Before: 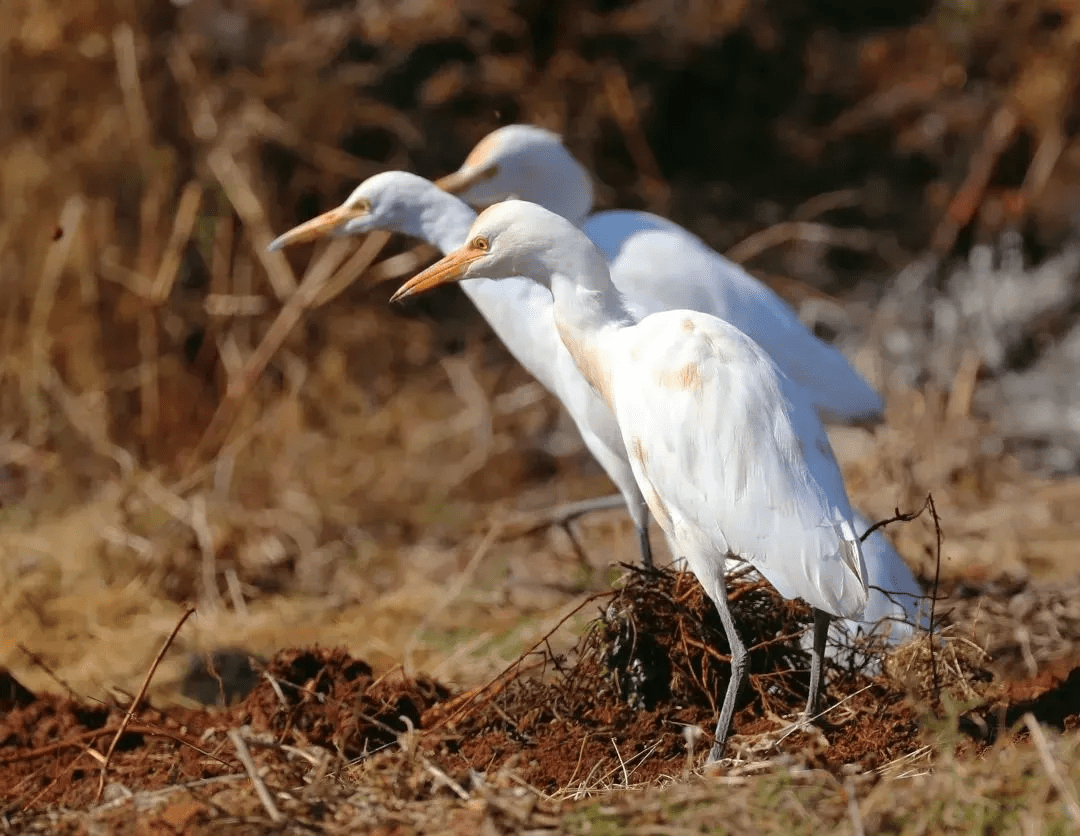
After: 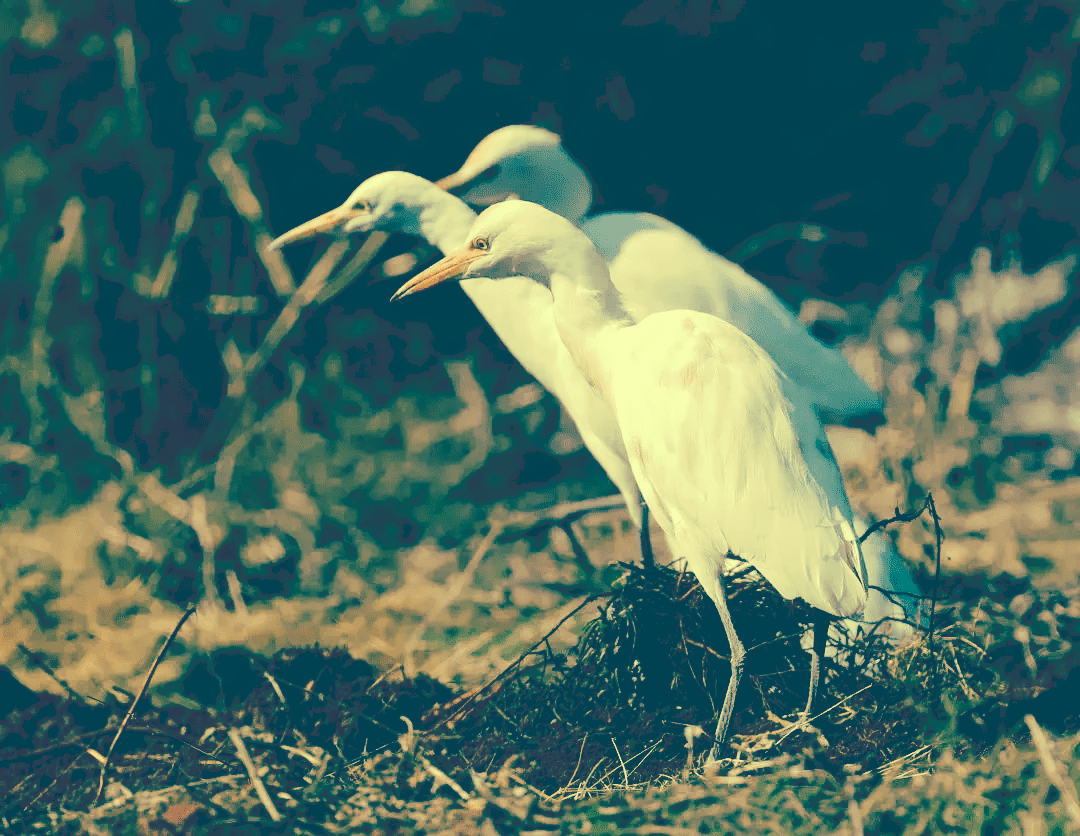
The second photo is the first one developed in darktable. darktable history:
tone curve: curves: ch0 [(0, 0) (0.003, 0.231) (0.011, 0.231) (0.025, 0.231) (0.044, 0.231) (0.069, 0.231) (0.1, 0.234) (0.136, 0.239) (0.177, 0.243) (0.224, 0.247) (0.277, 0.265) (0.335, 0.311) (0.399, 0.389) (0.468, 0.507) (0.543, 0.634) (0.623, 0.74) (0.709, 0.83) (0.801, 0.889) (0.898, 0.93) (1, 1)], preserve colors none
color look up table: target L [87.38, 86.47, 84.06, 67.89, 65.51, 62.35, 56.72, 47.71, 23.8, 22.16, 201.13, 76.98, 73.08, 69.24, 66.59, 50.25, 56.21, 45.47, 50.07, 44.47, 38.02, 22.67, 7.416, 16.07, 16.05, 92.55, 87.81, 71.14, 65.92, 83.49, 61.08, 58.17, 66.06, 49.78, 60.8, 41.58, 32.38, 23.88, 8.551, 37.68, 24.86, 9.294, 6.952, 89.13, 76.66, 71.19, 62.17, 52.44, 45.4], target a [-30.11, -38.99, -13.23, -23.67, -32.8, -41.83, -17.13, -24.8, -59.94, -56.05, 0, 9.478, 7.113, -5.214, 19.48, -2.772, 29.62, -4.219, 24.41, 8.861, 21.46, -57.41, -13.51, -40.53, -40.48, -9.201, -5.167, 0.393, 21.45, 1.335, -4.787, 1.729, -7.004, 24.05, 9.997, -5.066, -1.253, -59.13, -16.41, 8.497, -59.72, -19.42, -9.452, -31.1, -26.28, -16.63, -30.57, -13.16, -19.8], target b [52.55, 49.29, 46.91, 27.83, 20.06, 26.22, 24.3, 10.3, -19.77, -23.02, -0.001, 36.58, 41.2, 25.8, 30.99, 11.06, 25.28, 1.858, 13.82, 11.35, -4.022, -21.57, -48.06, -33.98, -34.01, 54.43, 47.01, 26.8, 20.2, 40.52, 11.95, 7.844, 10.79, -0.718, 7.6, -20.34, -16.74, -22.54, -48.58, -25.19, -25.5, -46.18, -54.77, 48.27, 29.25, 25.47, 11.93, -3.627, -1.451], num patches 49
